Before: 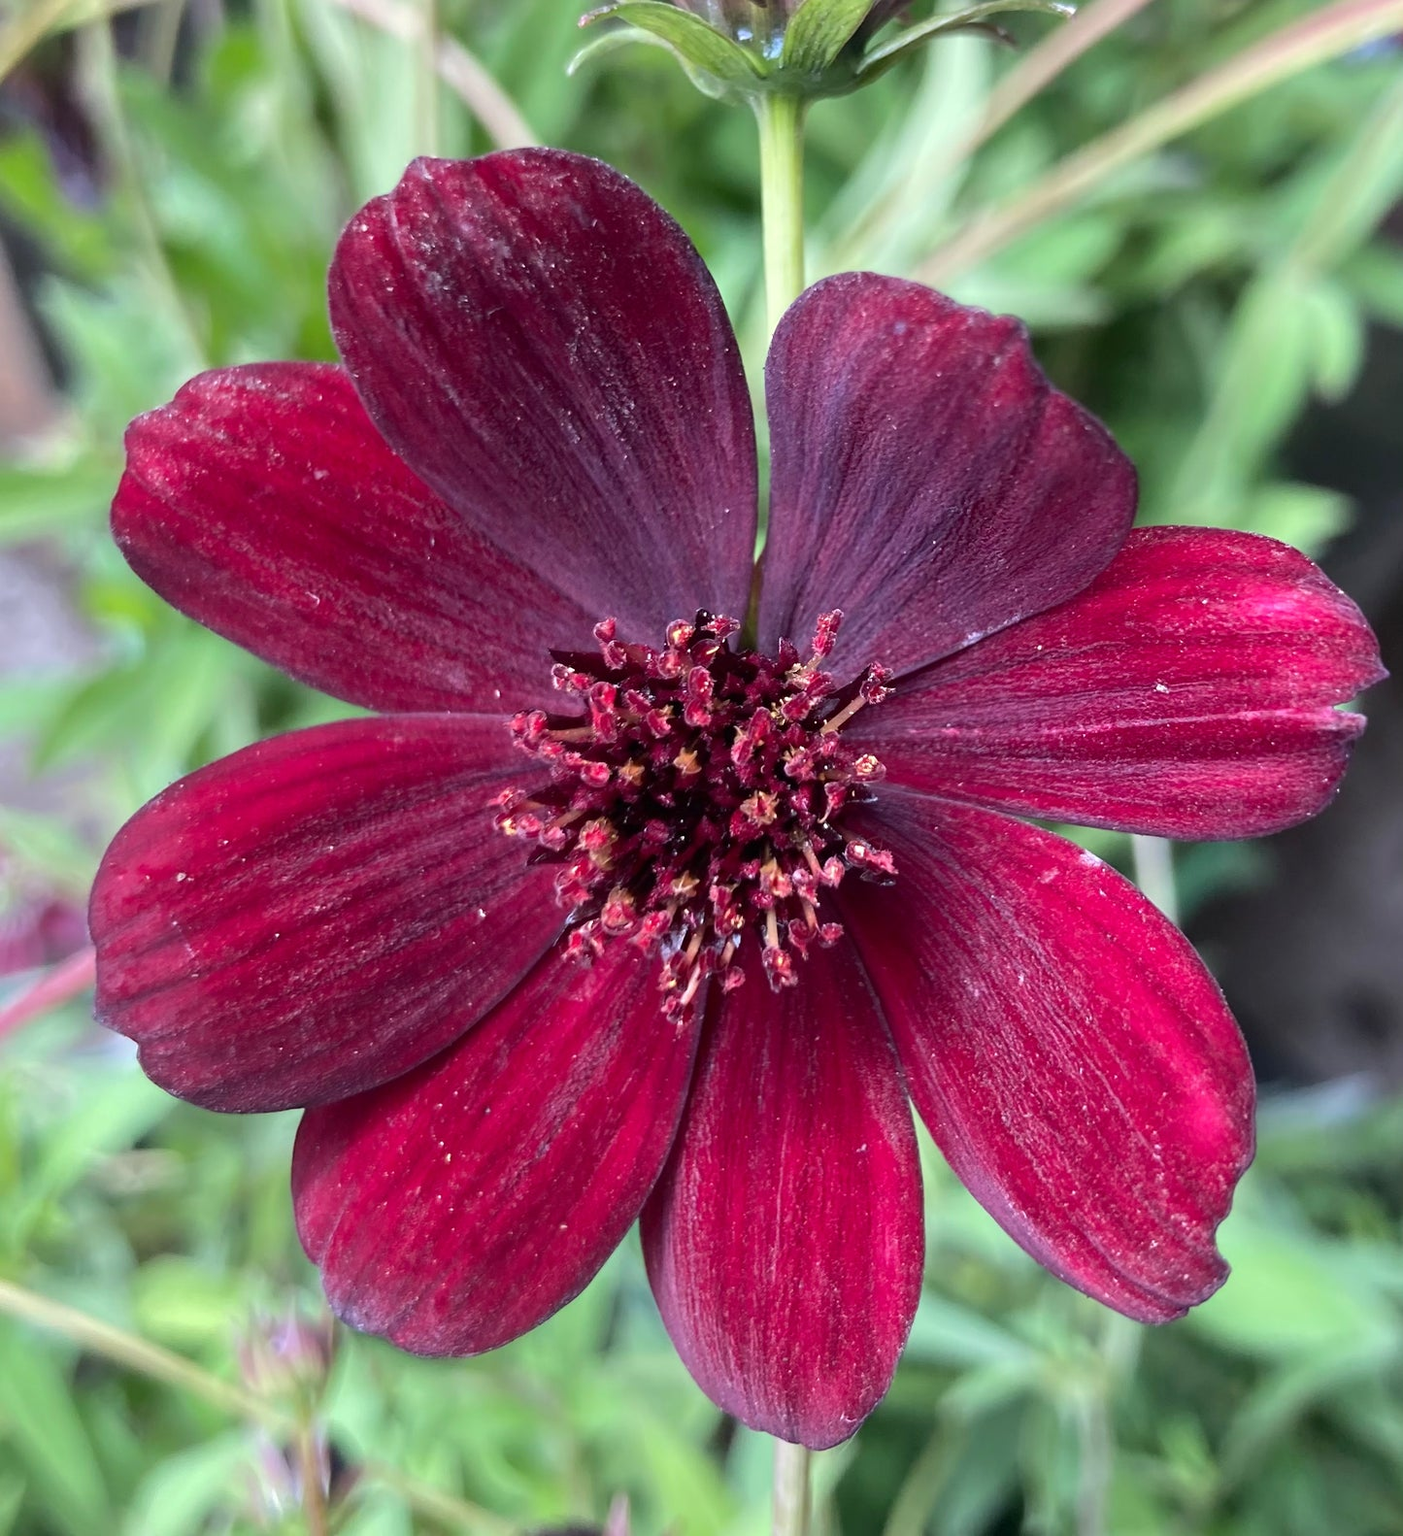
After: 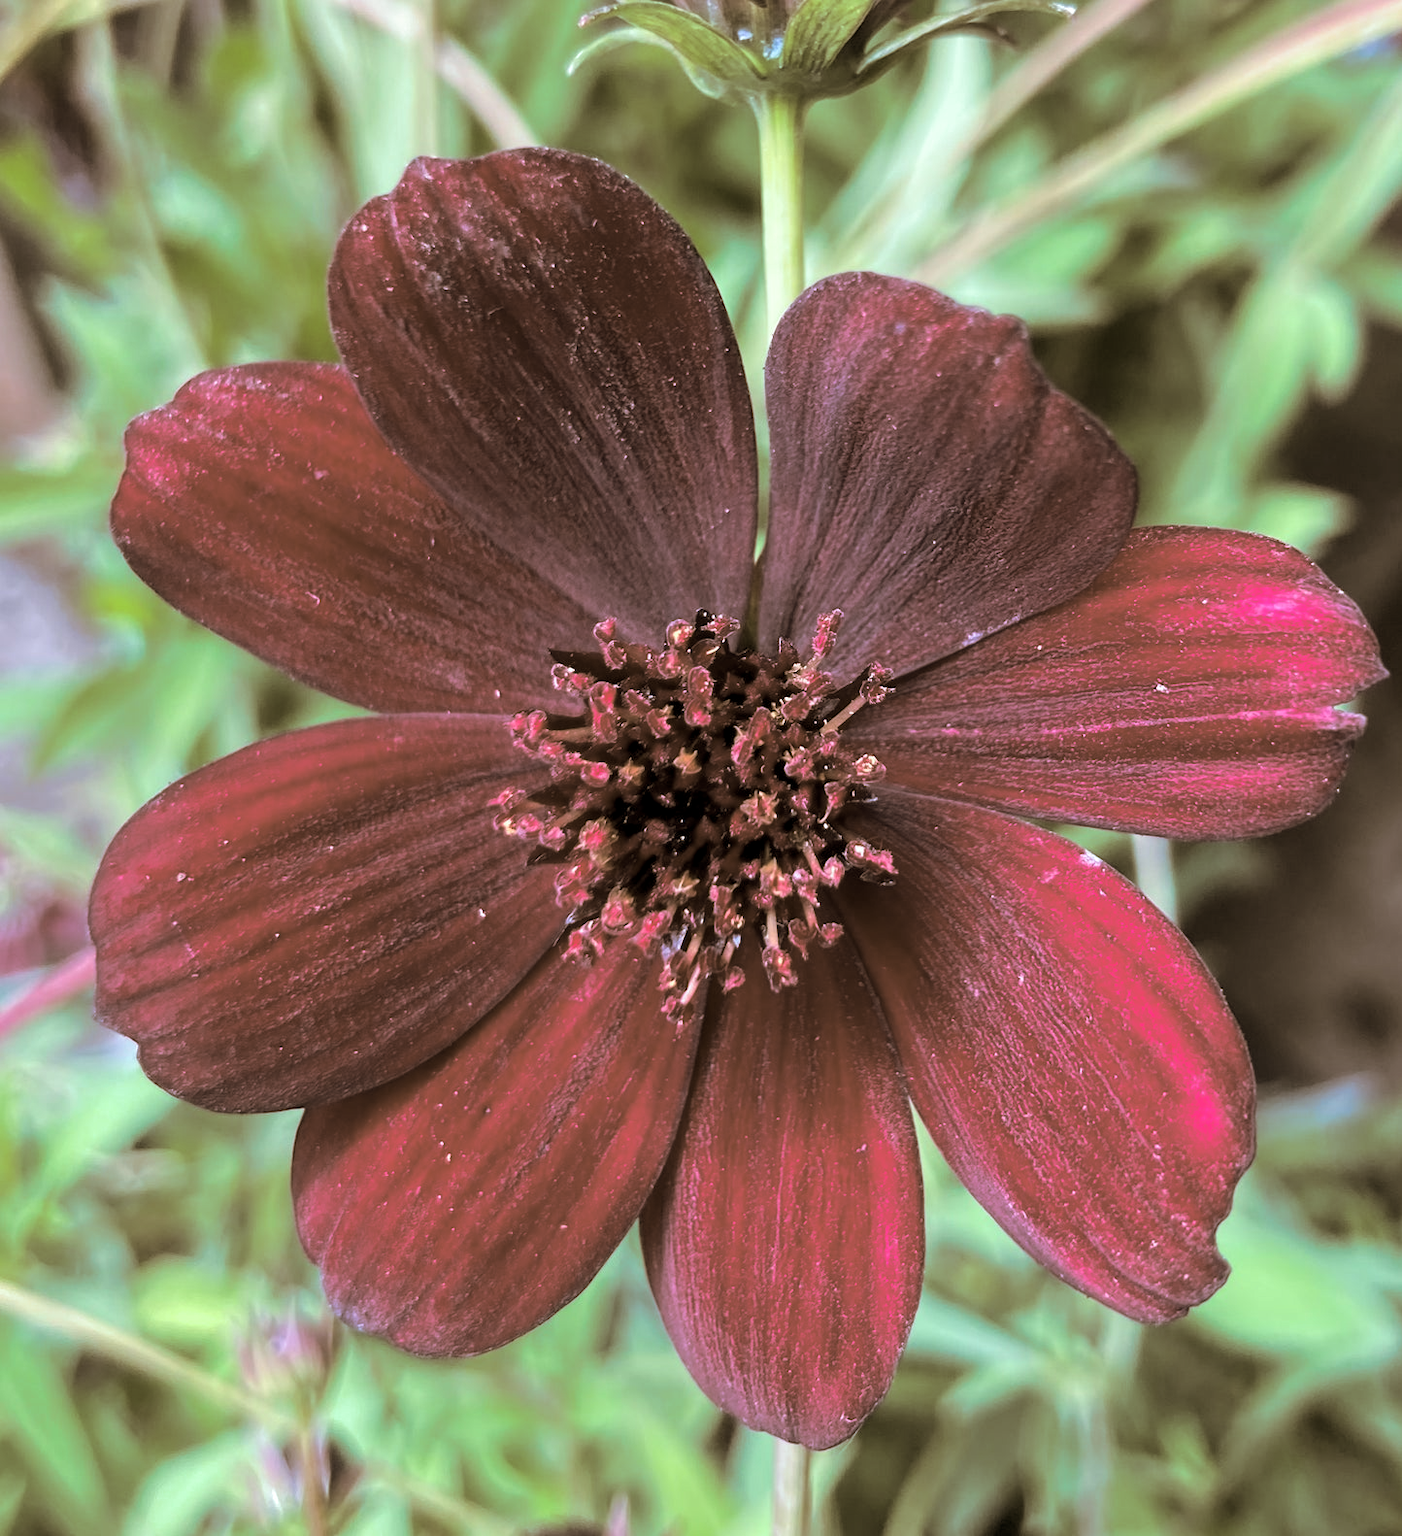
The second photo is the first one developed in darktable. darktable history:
local contrast: highlights 100%, shadows 100%, detail 120%, midtone range 0.2
split-toning: shadows › hue 37.98°, highlights › hue 185.58°, balance -55.261
